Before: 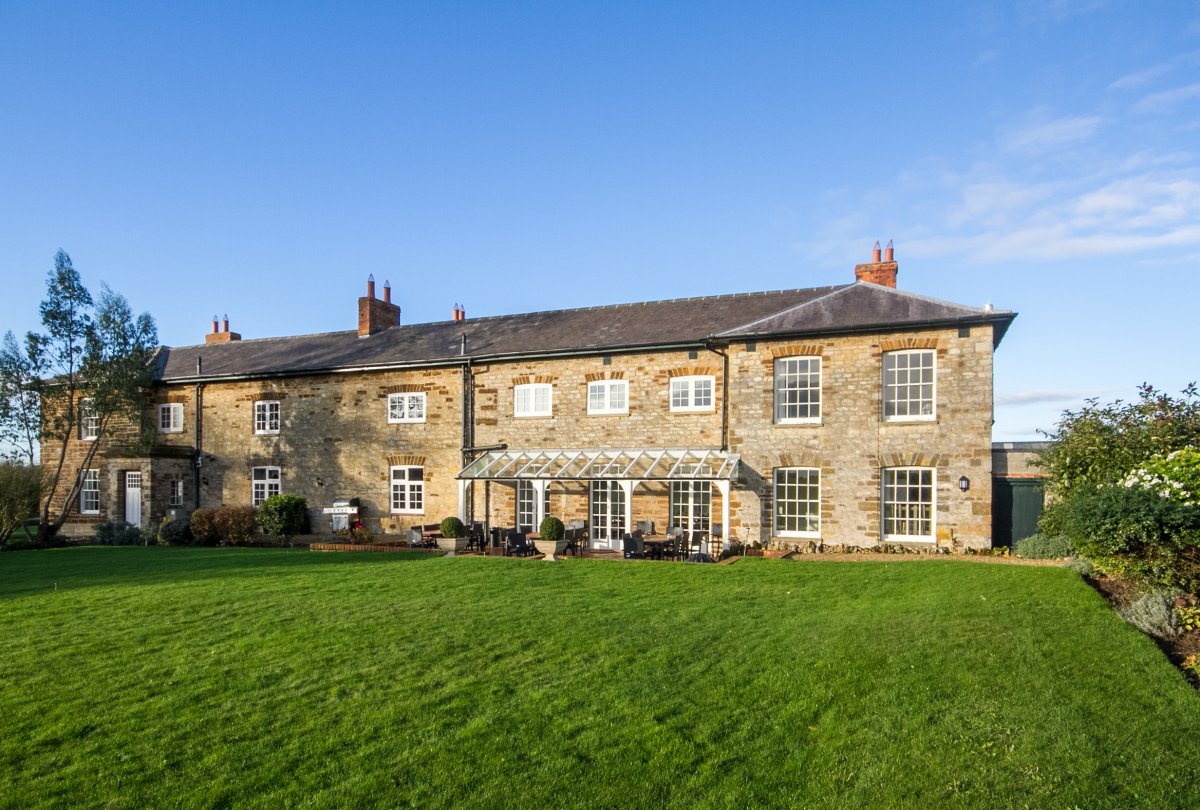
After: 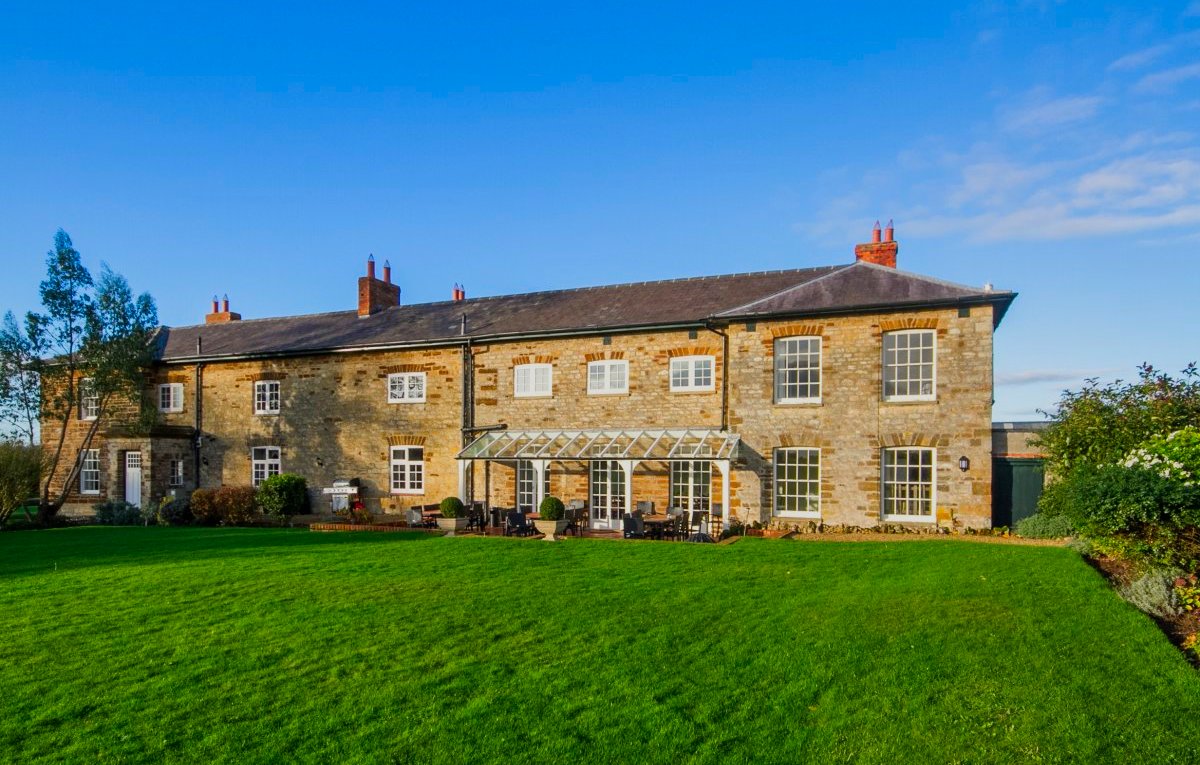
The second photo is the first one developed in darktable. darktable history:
exposure: exposure -0.462 EV, compensate highlight preservation false
shadows and highlights: shadows 49, highlights -41, soften with gaussian
color contrast: green-magenta contrast 1.69, blue-yellow contrast 1.49
white balance: emerald 1
crop and rotate: top 2.479%, bottom 3.018%
